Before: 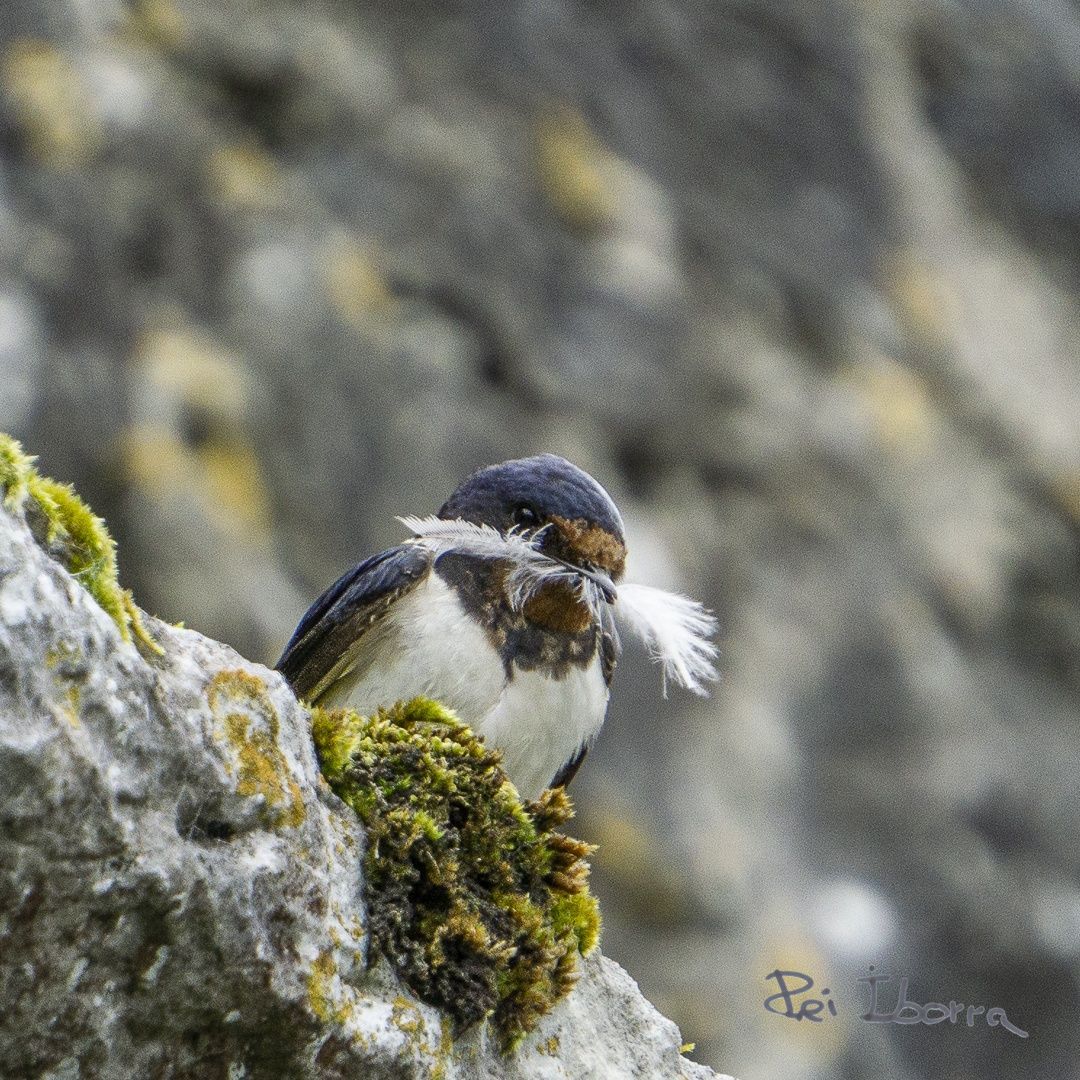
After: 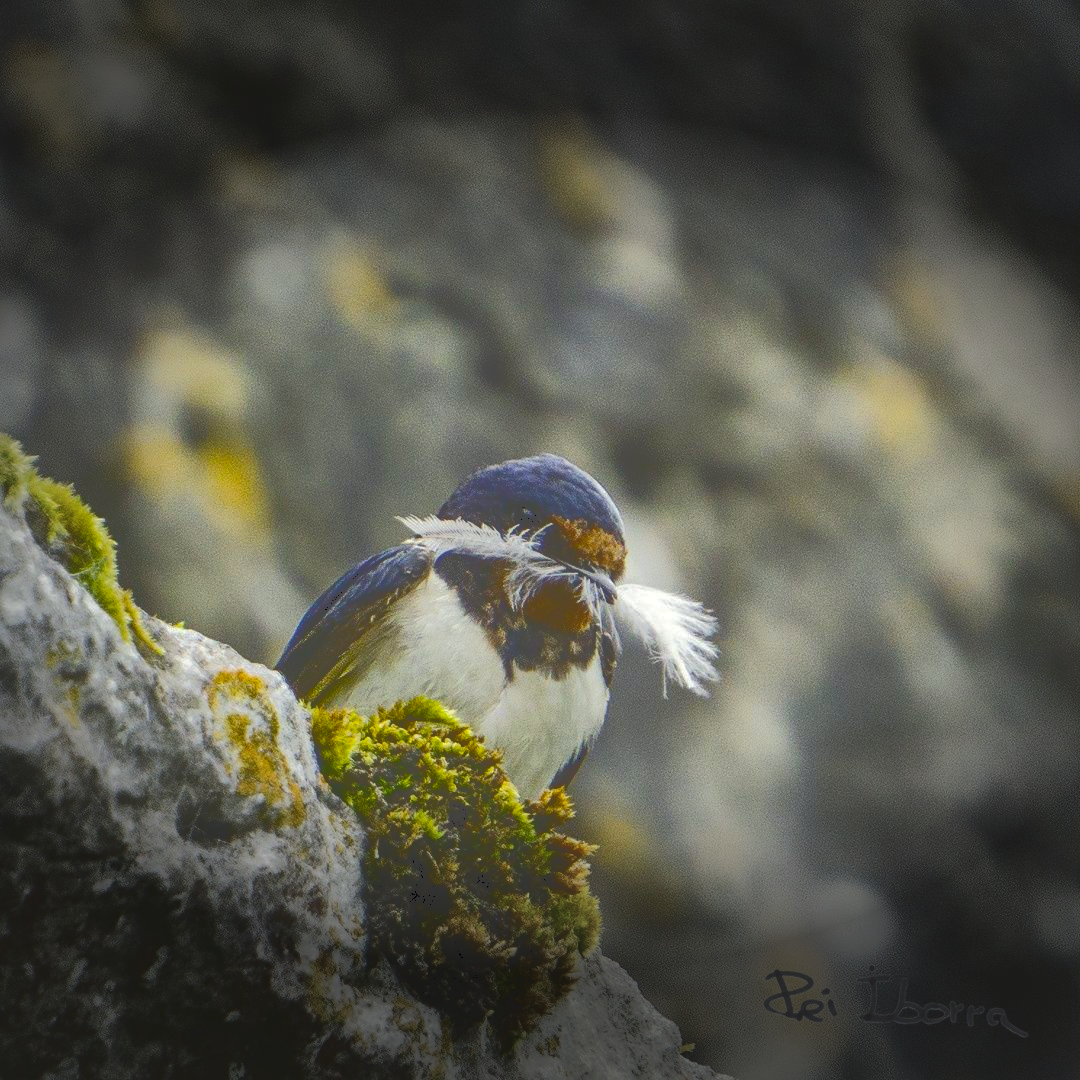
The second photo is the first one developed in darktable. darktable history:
color balance rgb: highlights gain › luminance 5.738%, highlights gain › chroma 1.28%, highlights gain › hue 93.24°, perceptual saturation grading › global saturation 40.13%, global vibrance 9.586%
shadows and highlights: on, module defaults
vignetting: fall-off start 70.23%, brightness -0.856, width/height ratio 1.333
tone curve: curves: ch0 [(0, 0) (0.003, 0.284) (0.011, 0.284) (0.025, 0.288) (0.044, 0.29) (0.069, 0.292) (0.1, 0.296) (0.136, 0.298) (0.177, 0.305) (0.224, 0.312) (0.277, 0.327) (0.335, 0.362) (0.399, 0.407) (0.468, 0.464) (0.543, 0.537) (0.623, 0.62) (0.709, 0.71) (0.801, 0.79) (0.898, 0.862) (1, 1)], color space Lab, independent channels, preserve colors none
